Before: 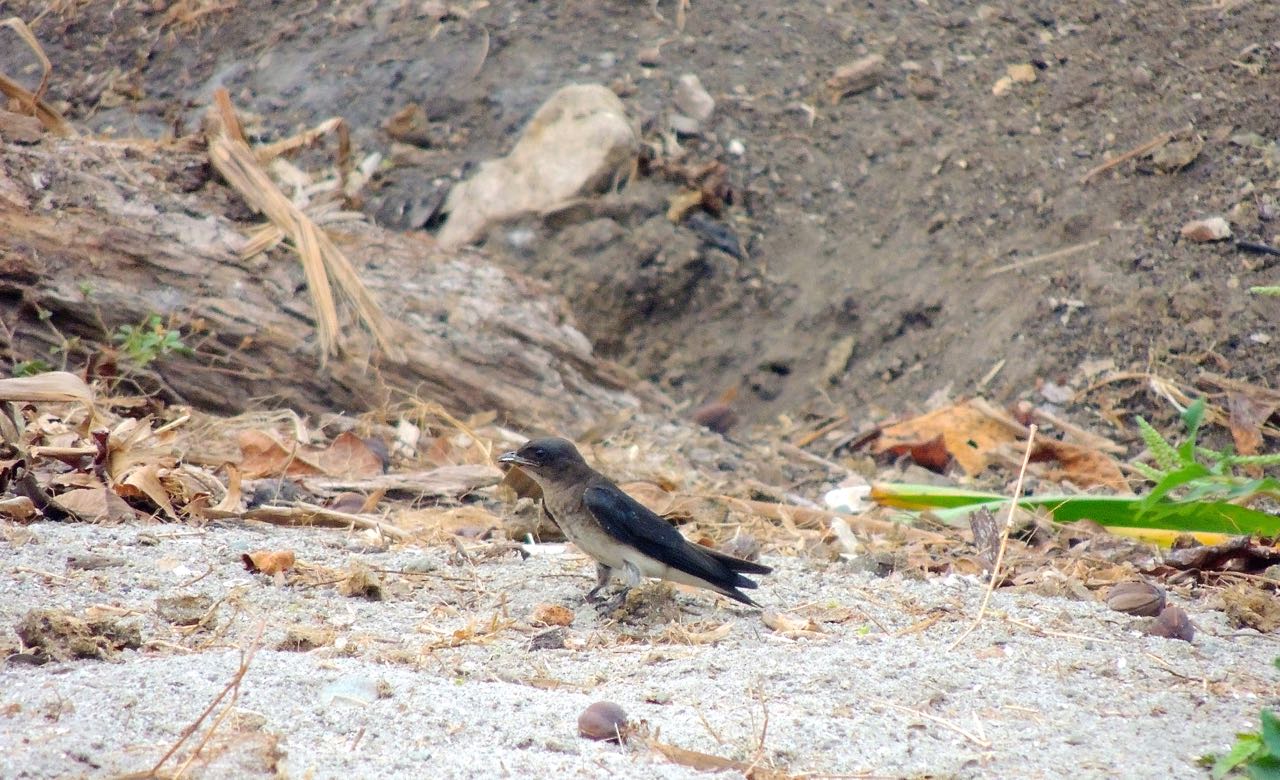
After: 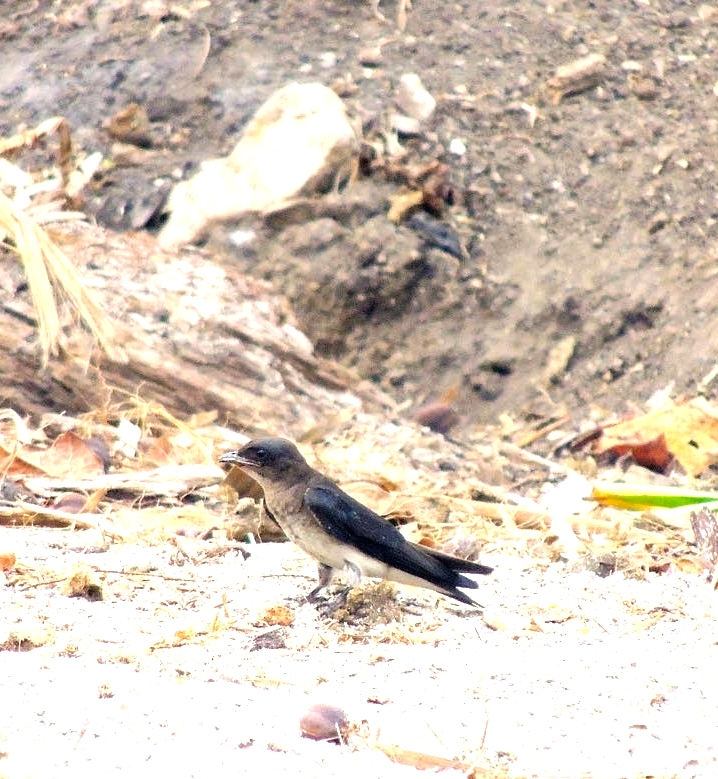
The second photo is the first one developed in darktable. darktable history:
crop: left 21.829%, right 22.018%, bottom 0.009%
tone equalizer: -8 EV -1.1 EV, -7 EV -1.01 EV, -6 EV -0.831 EV, -5 EV -0.541 EV, -3 EV 0.605 EV, -2 EV 0.864 EV, -1 EV 0.996 EV, +0 EV 1.07 EV
color balance rgb: perceptual saturation grading › global saturation 0.331%
local contrast: mode bilateral grid, contrast 20, coarseness 49, detail 132%, midtone range 0.2
color correction: highlights a* 3.69, highlights b* 5.11
